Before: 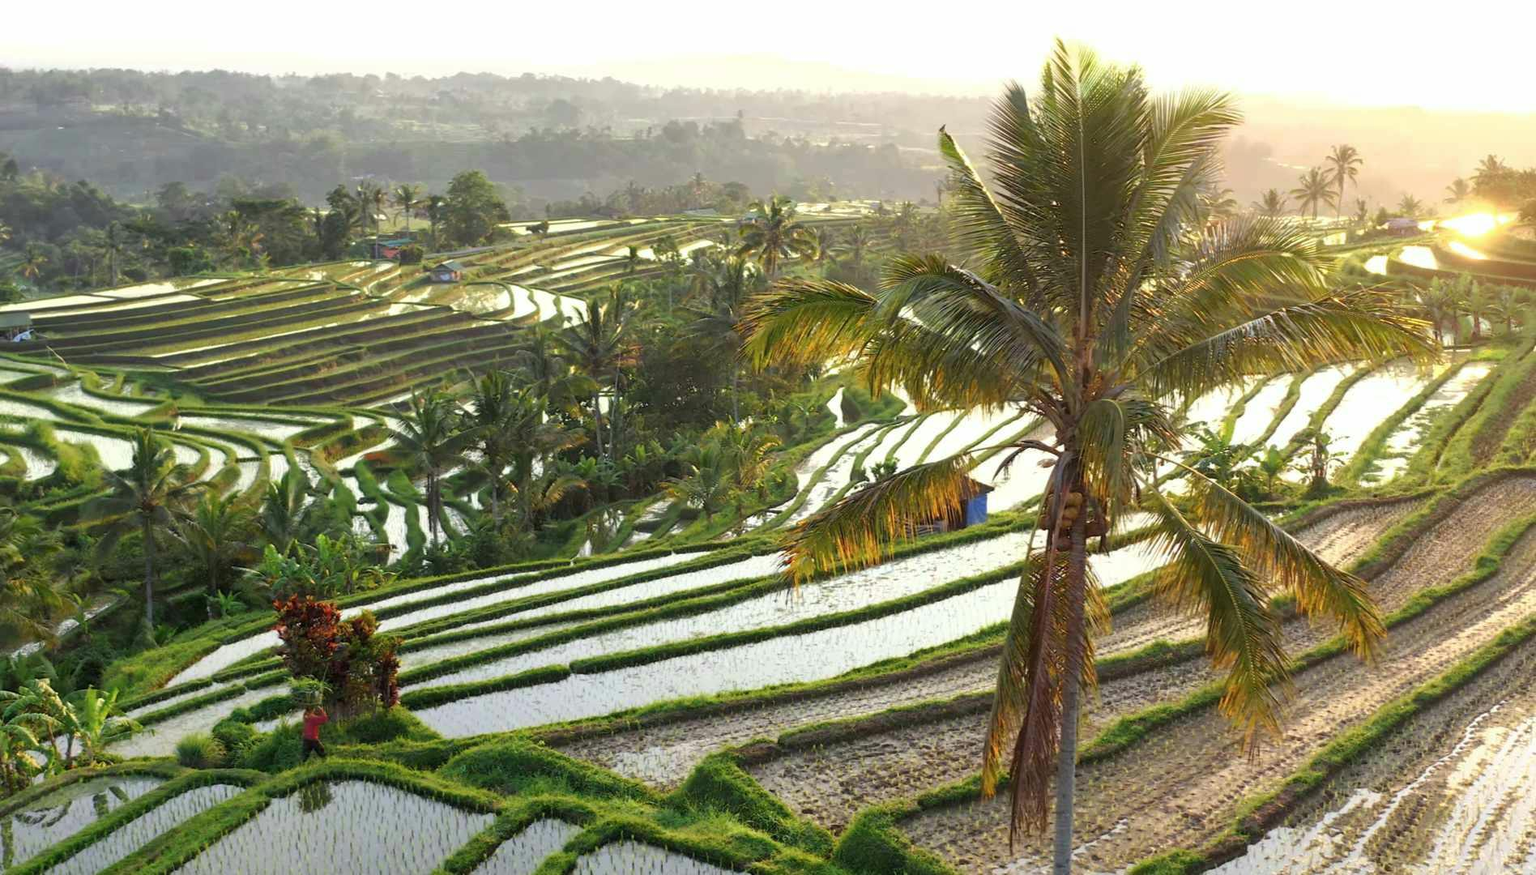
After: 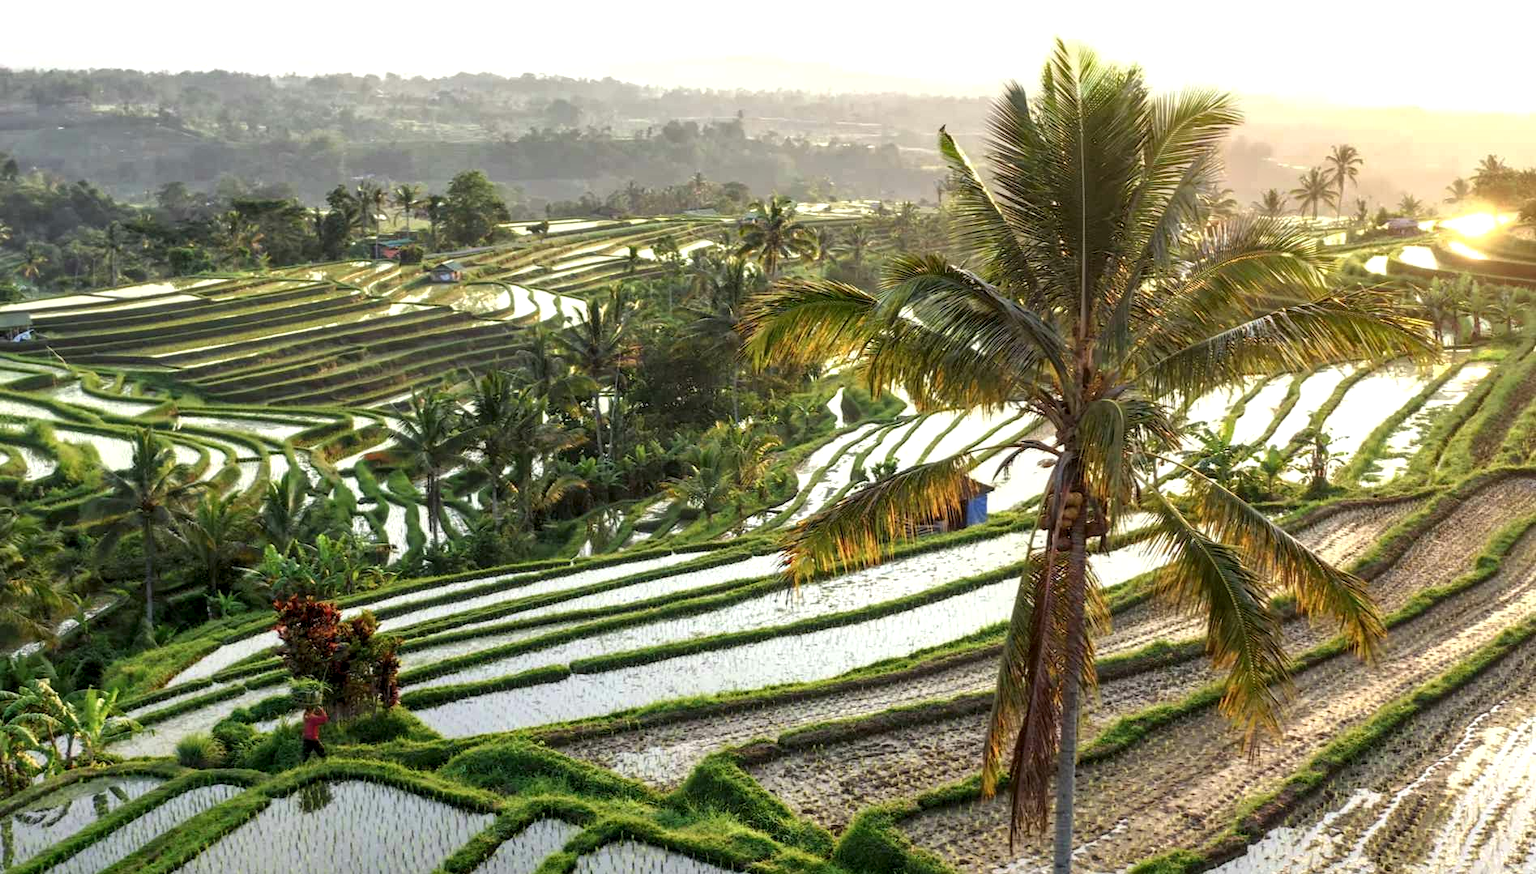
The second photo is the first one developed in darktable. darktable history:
local contrast: highlights 58%, detail 146%
